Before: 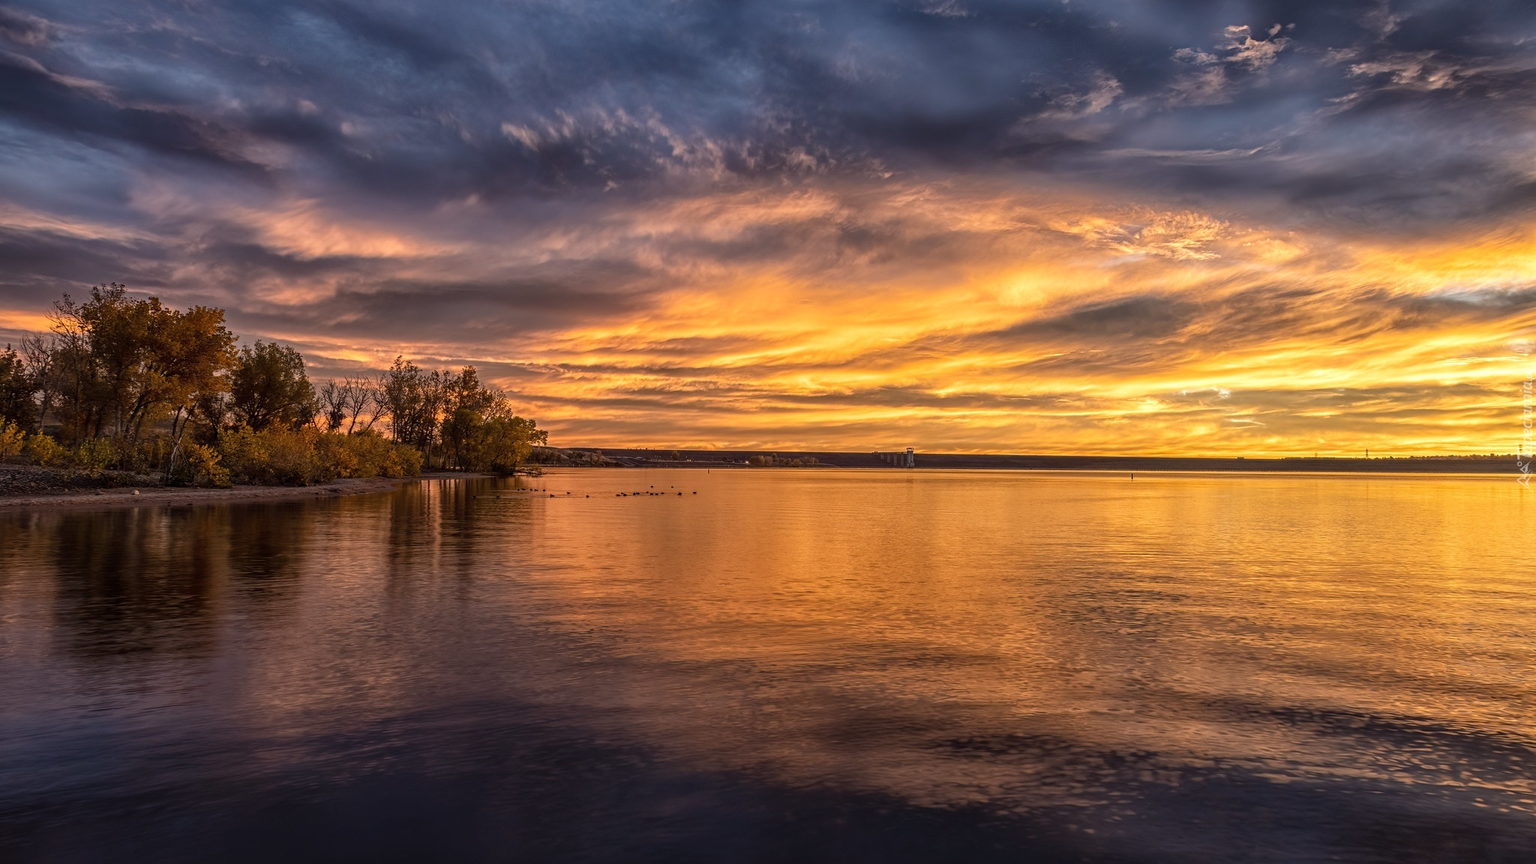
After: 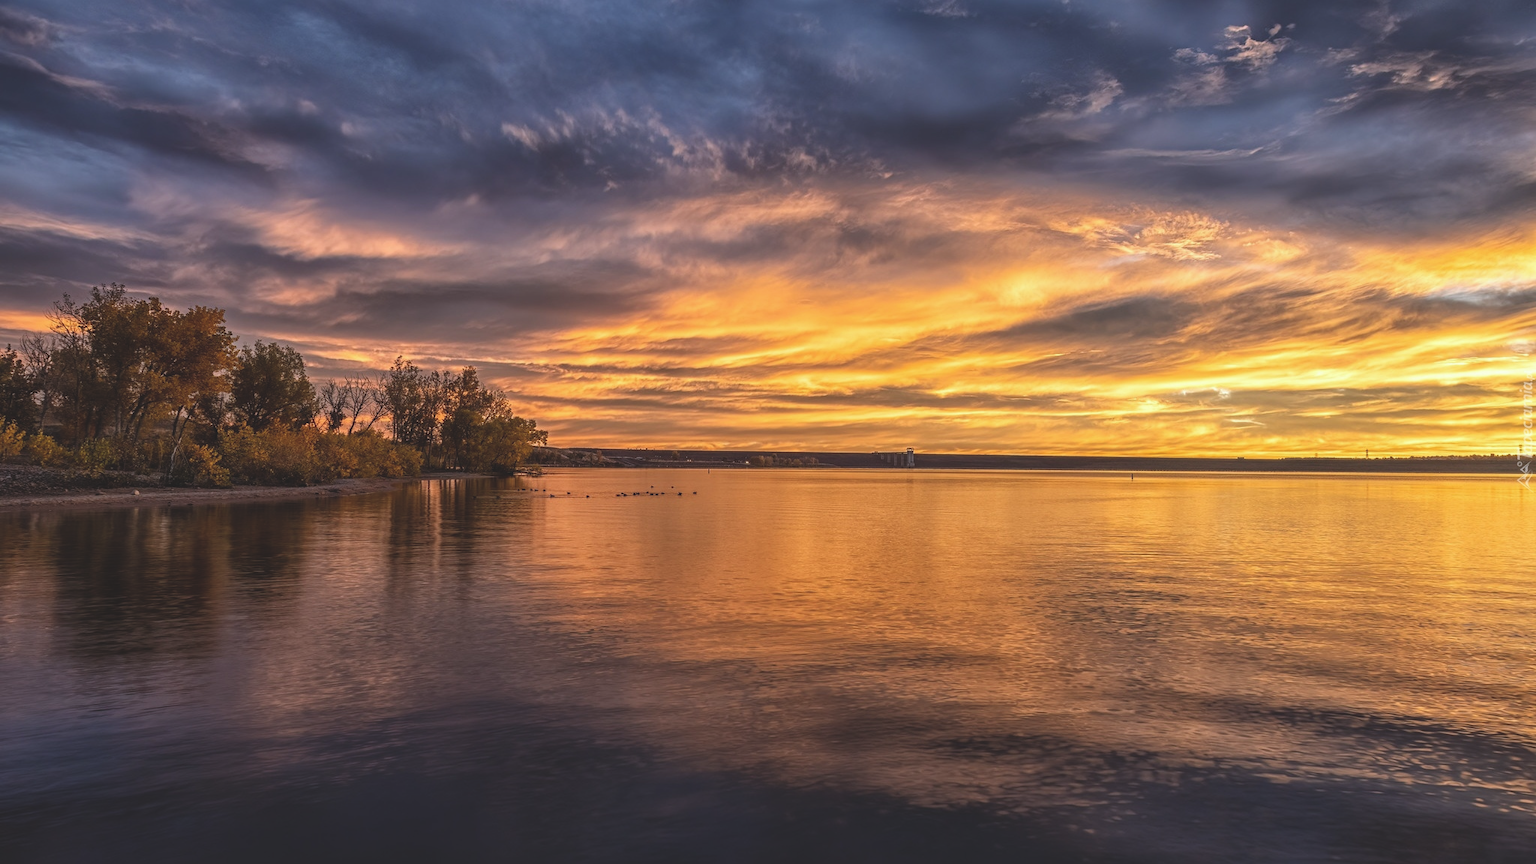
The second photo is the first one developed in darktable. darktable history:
white balance: red 0.976, blue 1.04
exposure: black level correction -0.015, compensate highlight preservation false
